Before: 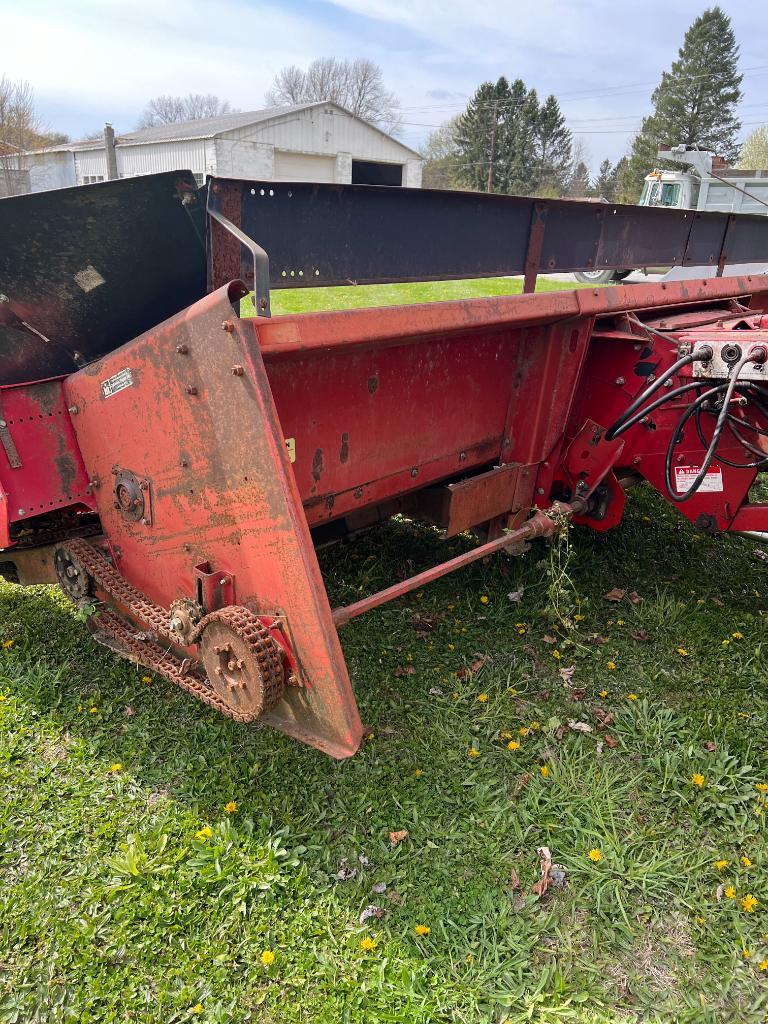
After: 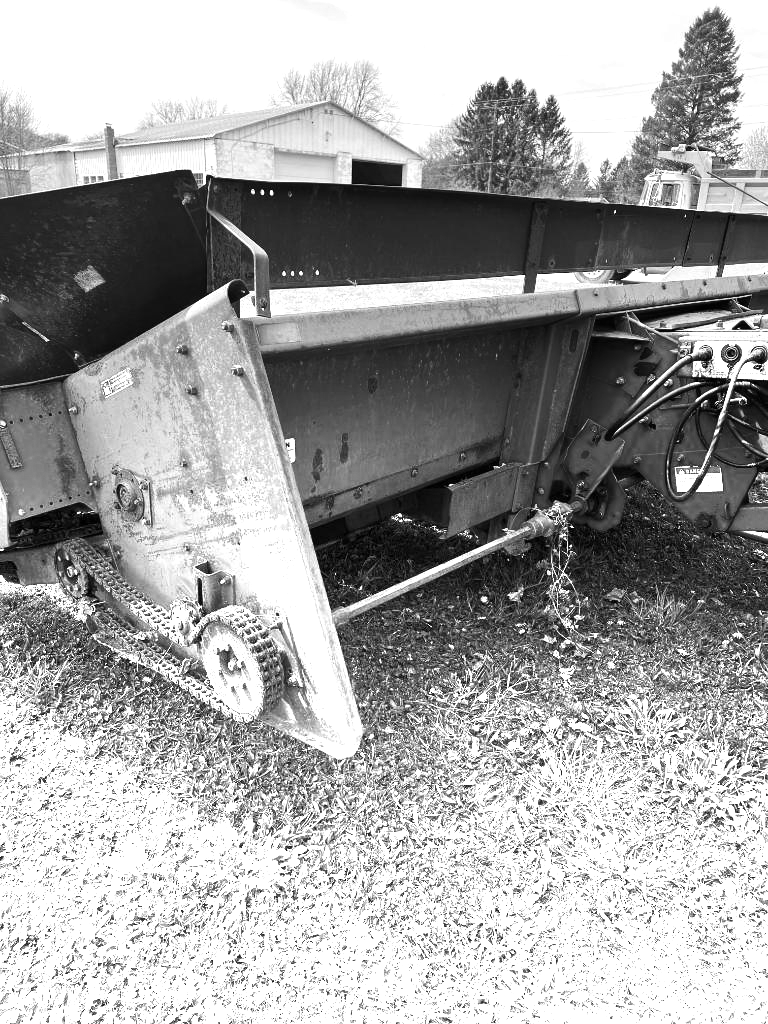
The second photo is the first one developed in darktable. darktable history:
tone equalizer: -8 EV -0.75 EV, -7 EV -0.7 EV, -6 EV -0.6 EV, -5 EV -0.4 EV, -3 EV 0.4 EV, -2 EV 0.6 EV, -1 EV 0.7 EV, +0 EV 0.75 EV, edges refinement/feathering 500, mask exposure compensation -1.57 EV, preserve details no
graduated density: density -3.9 EV
monochrome: on, module defaults
